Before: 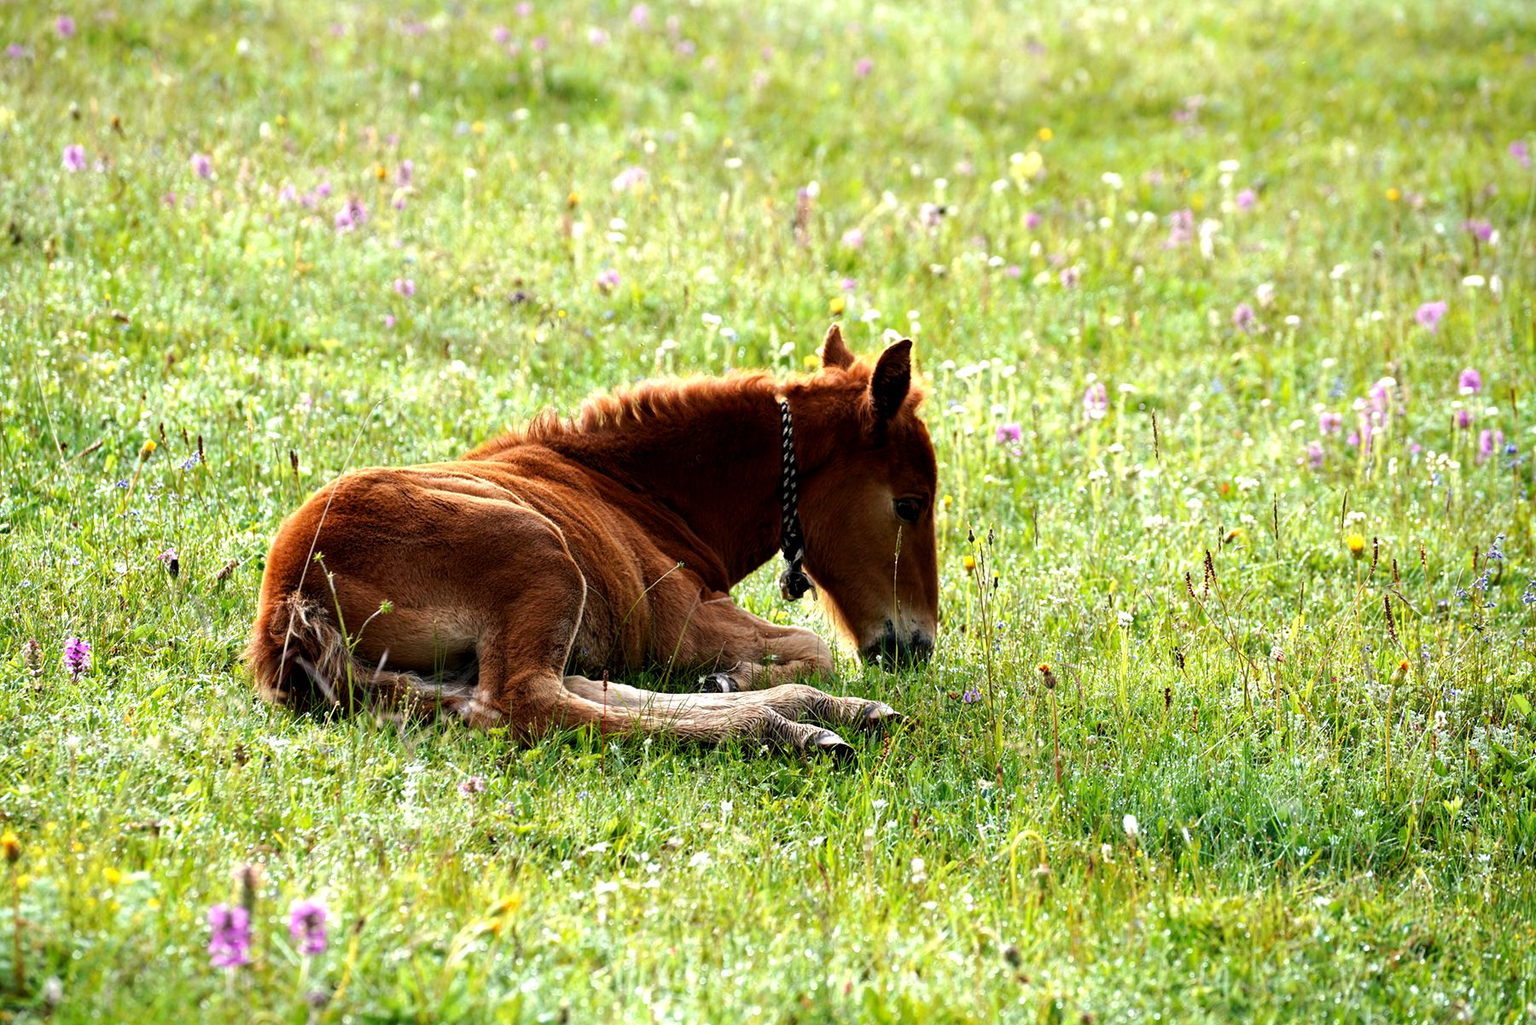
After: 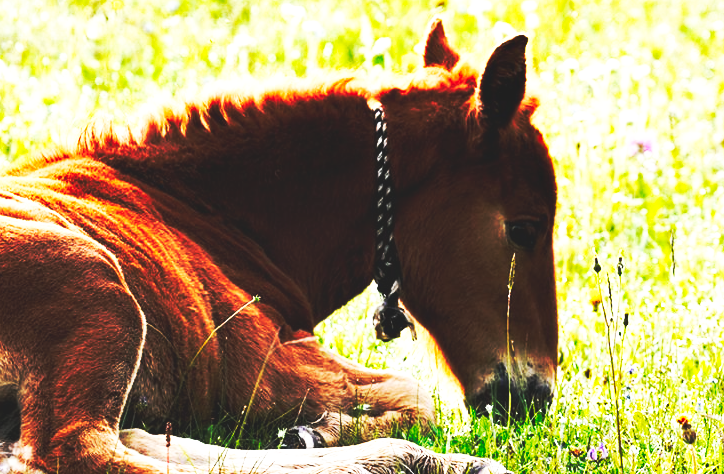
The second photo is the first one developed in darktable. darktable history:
crop: left 30.097%, top 30.231%, right 29.666%, bottom 30.219%
base curve: curves: ch0 [(0, 0.015) (0.085, 0.116) (0.134, 0.298) (0.19, 0.545) (0.296, 0.764) (0.599, 0.982) (1, 1)], preserve colors none
shadows and highlights: shadows 52.35, highlights -28.52, soften with gaussian
